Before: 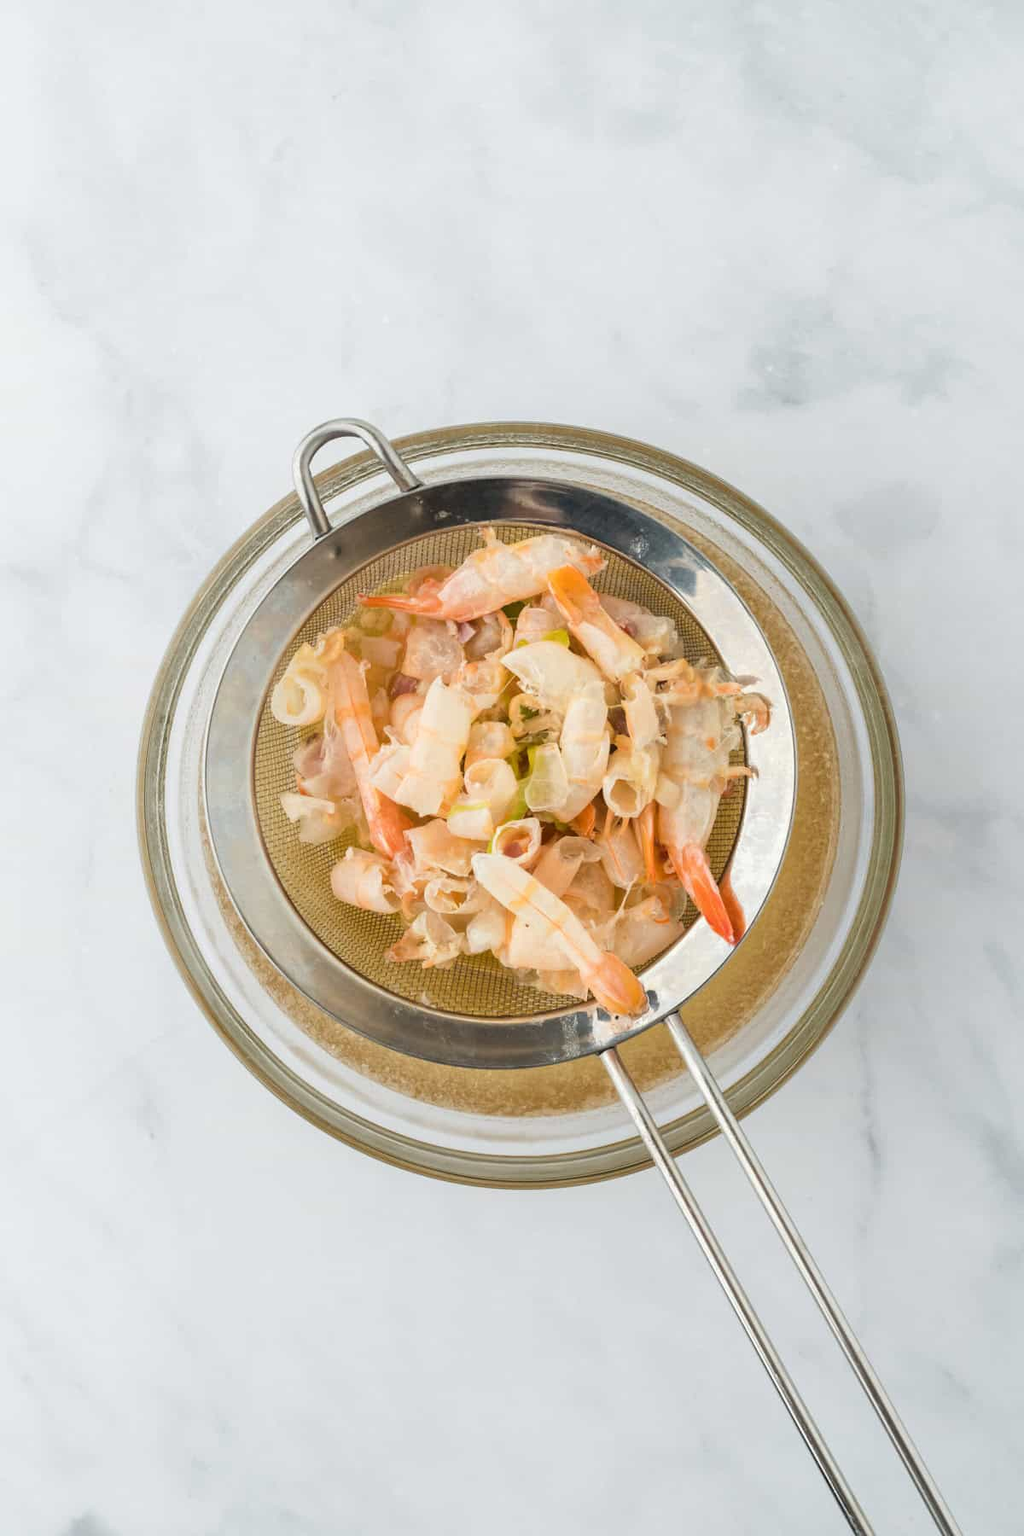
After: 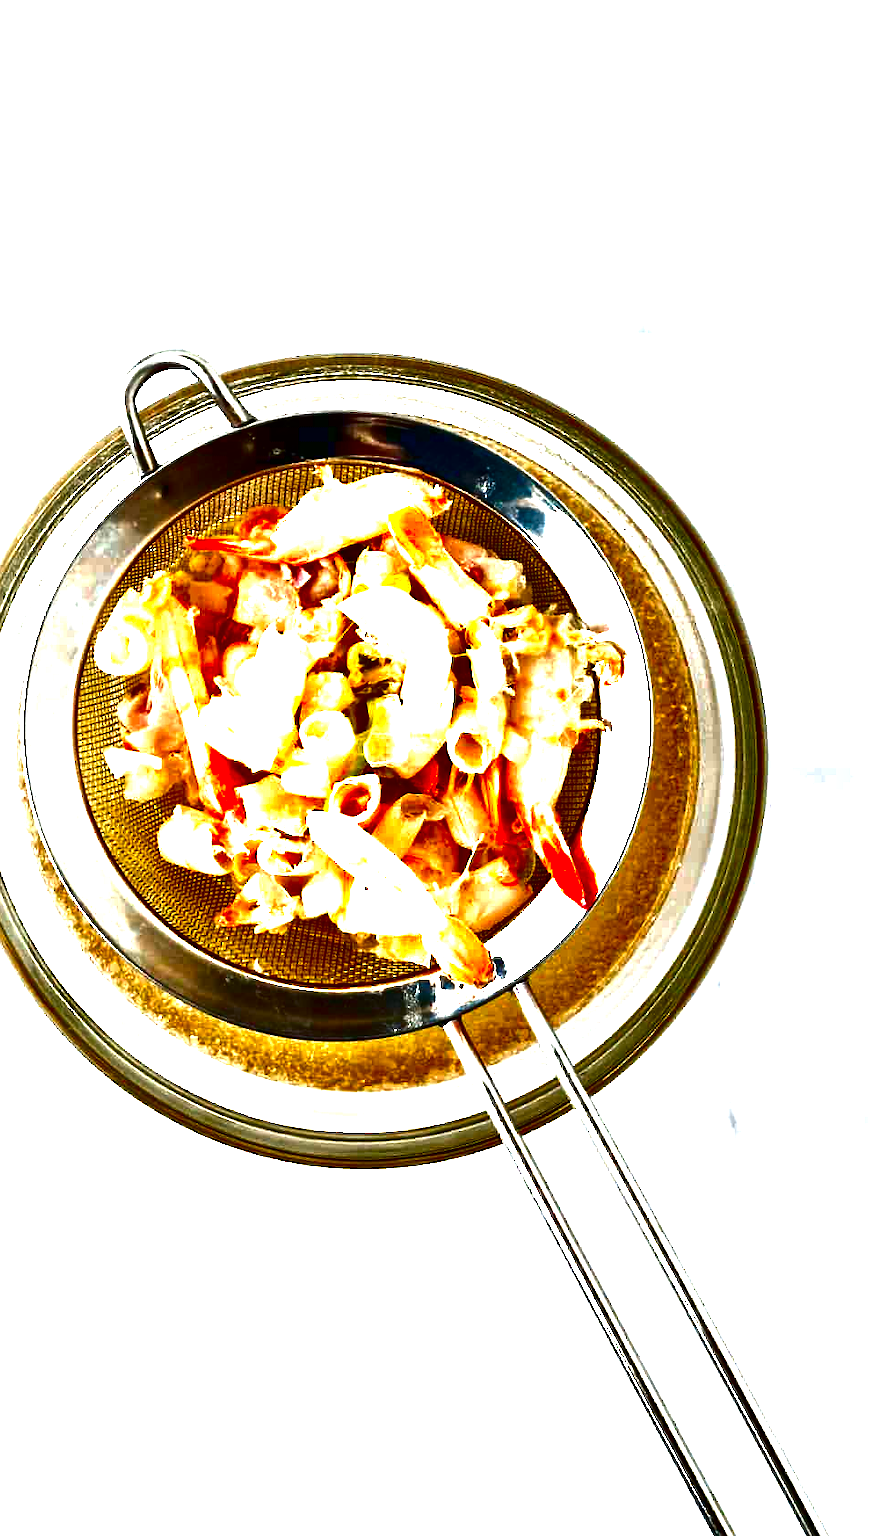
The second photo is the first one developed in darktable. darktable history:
contrast brightness saturation: brightness -0.983, saturation 0.99
crop and rotate: left 17.856%, top 5.847%, right 1.706%
exposure: black level correction 0, exposure 1.29 EV, compensate exposure bias true, compensate highlight preservation false
contrast equalizer: octaves 7, y [[0.6 ×6], [0.55 ×6], [0 ×6], [0 ×6], [0 ×6]]
color zones: curves: ch0 [(0, 0.5) (0.143, 0.5) (0.286, 0.456) (0.429, 0.5) (0.571, 0.5) (0.714, 0.5) (0.857, 0.5) (1, 0.5)]; ch1 [(0, 0.5) (0.143, 0.5) (0.286, 0.422) (0.429, 0.5) (0.571, 0.5) (0.714, 0.5) (0.857, 0.5) (1, 0.5)]
